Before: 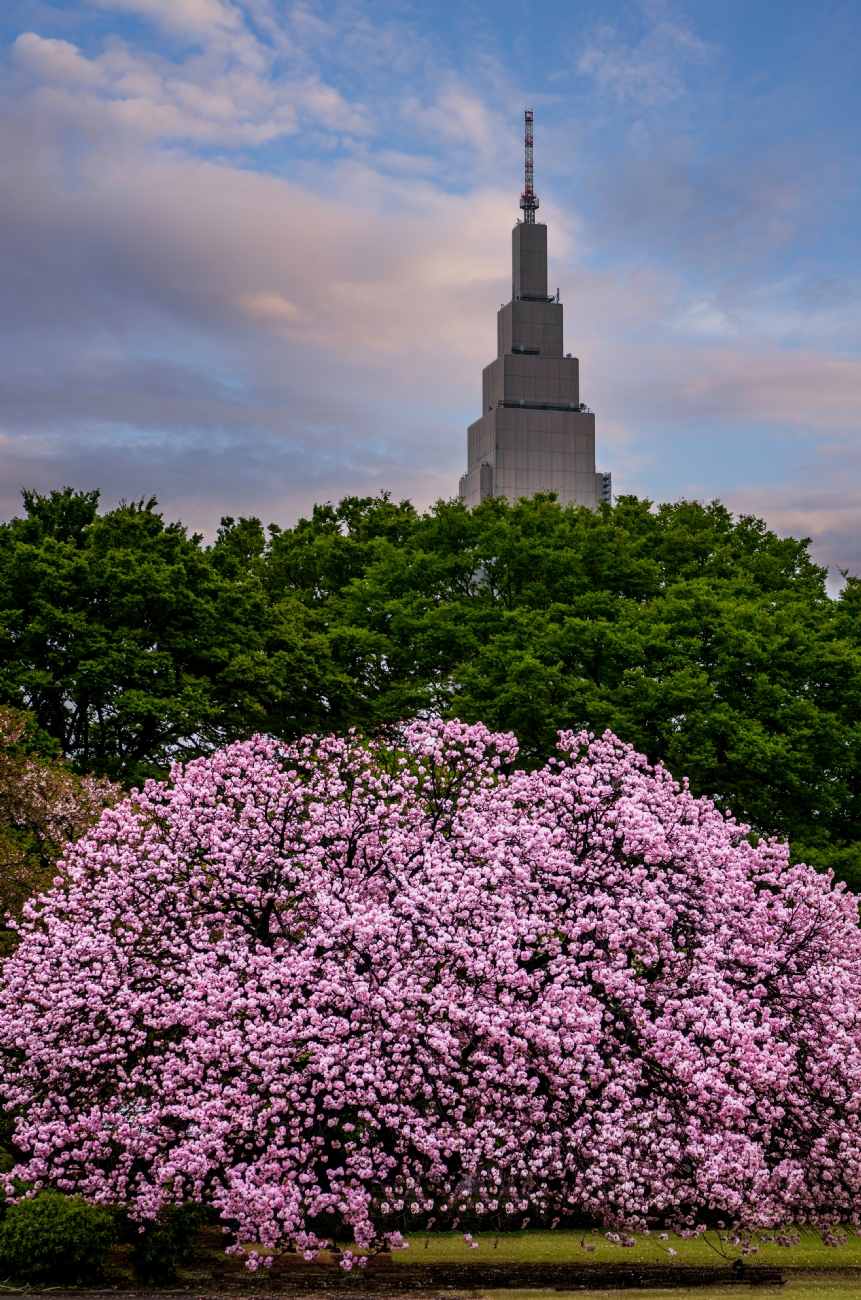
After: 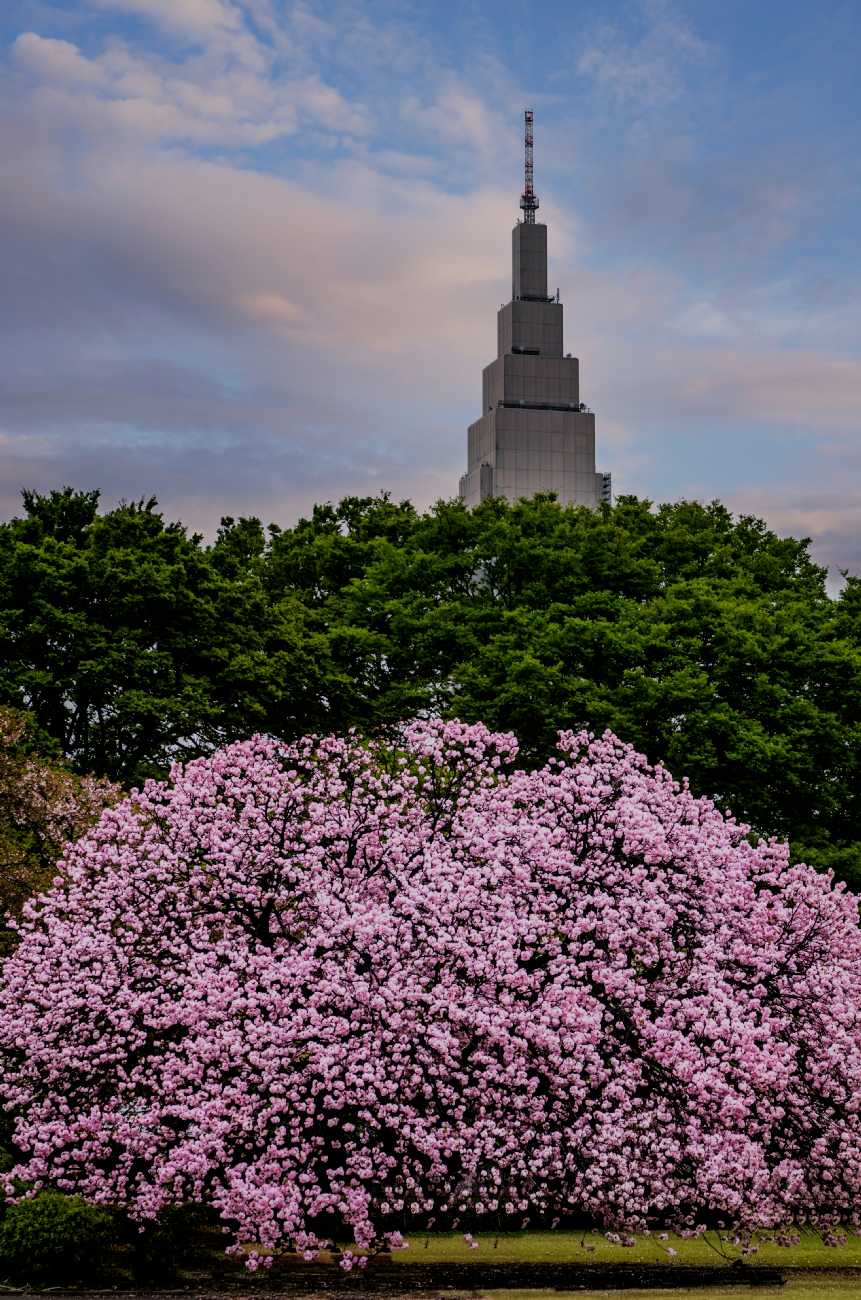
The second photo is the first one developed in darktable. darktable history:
tone equalizer: on, module defaults
filmic rgb: black relative exposure -7.65 EV, white relative exposure 4.56 EV, hardness 3.61
